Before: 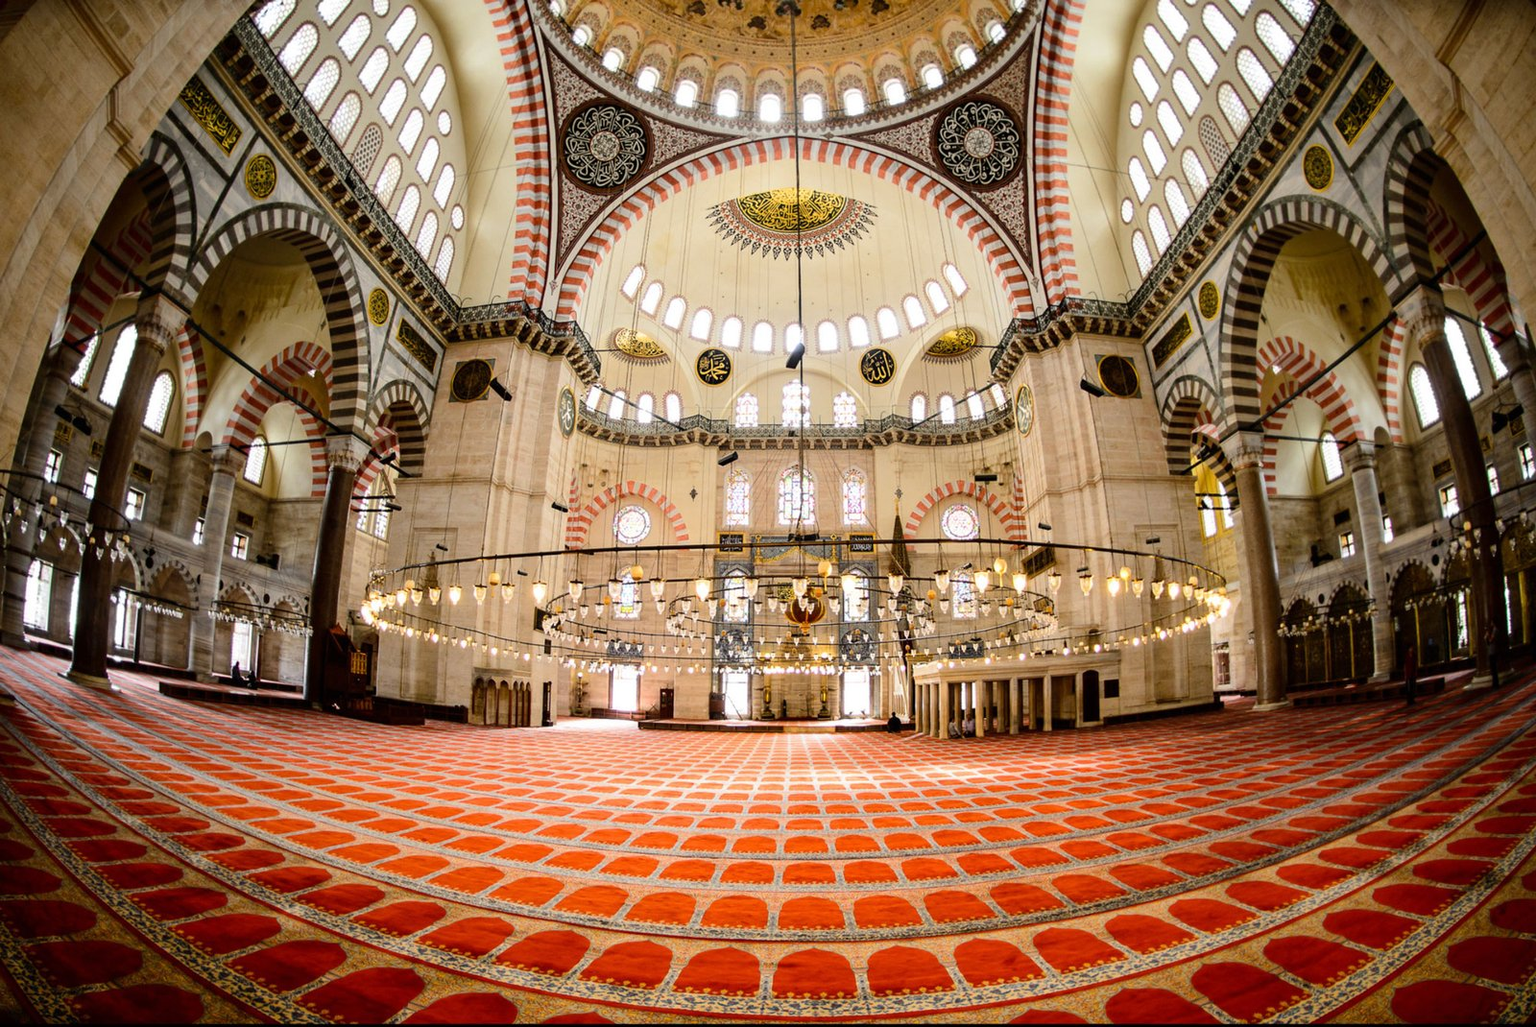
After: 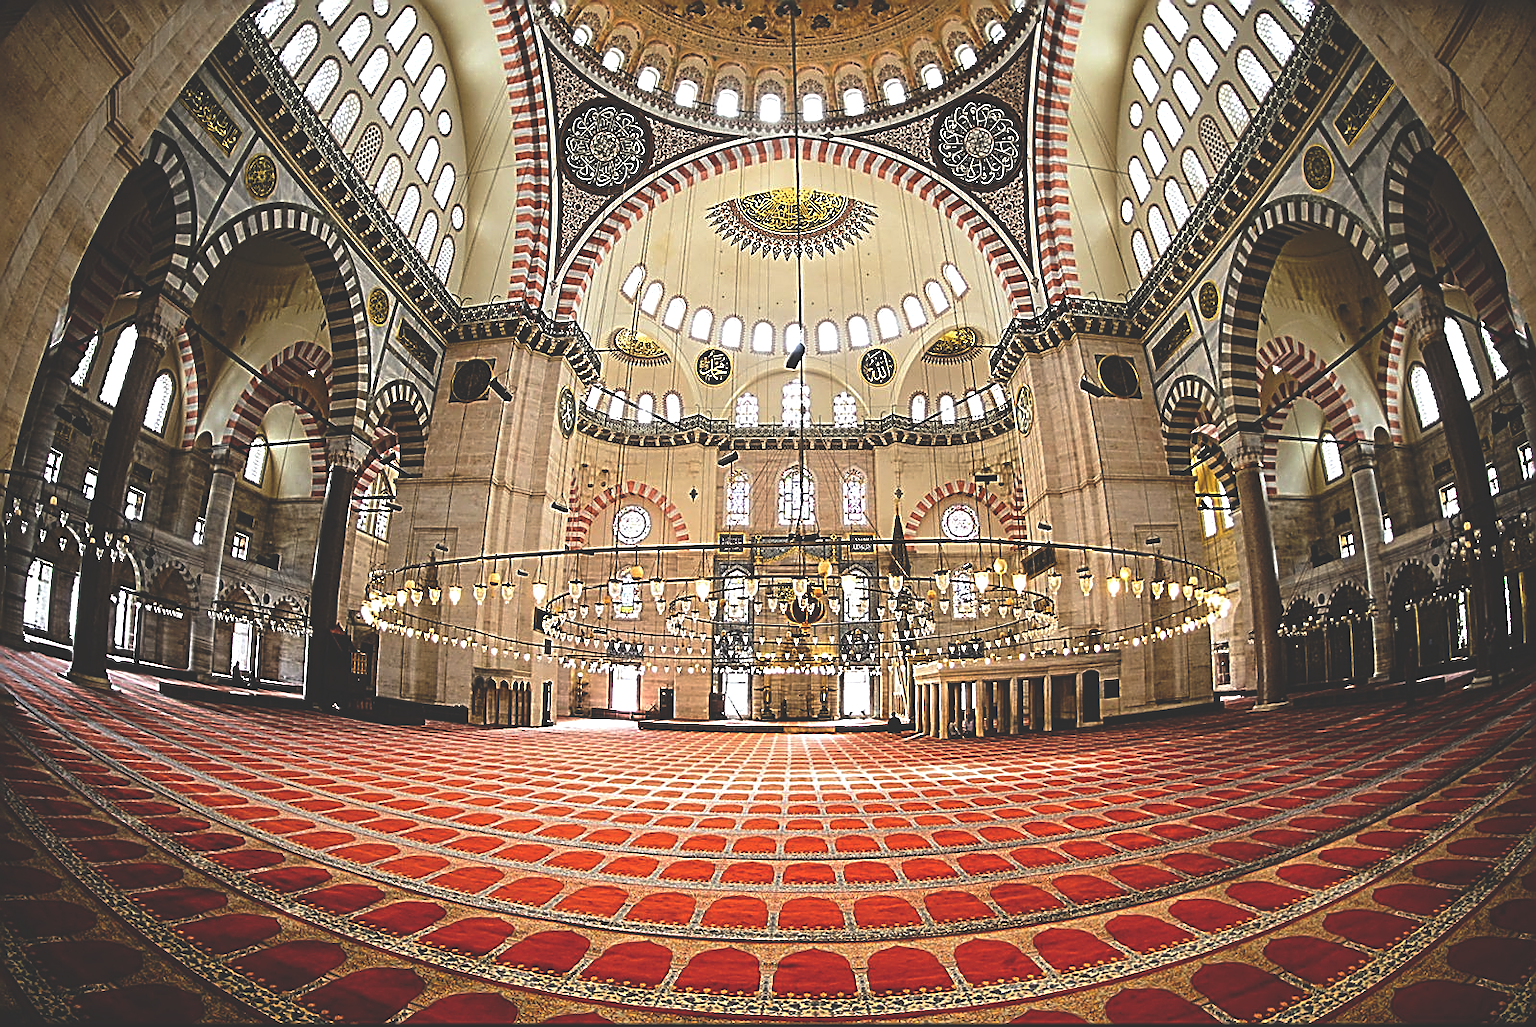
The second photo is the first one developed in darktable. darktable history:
white balance: red 0.986, blue 1.01
sharpen: amount 2
exposure: exposure 0.128 EV, compensate highlight preservation false
contrast brightness saturation: saturation -0.05
rgb curve: curves: ch0 [(0, 0.186) (0.314, 0.284) (0.775, 0.708) (1, 1)], compensate middle gray true, preserve colors none
rotate and perspective: crop left 0, crop top 0
